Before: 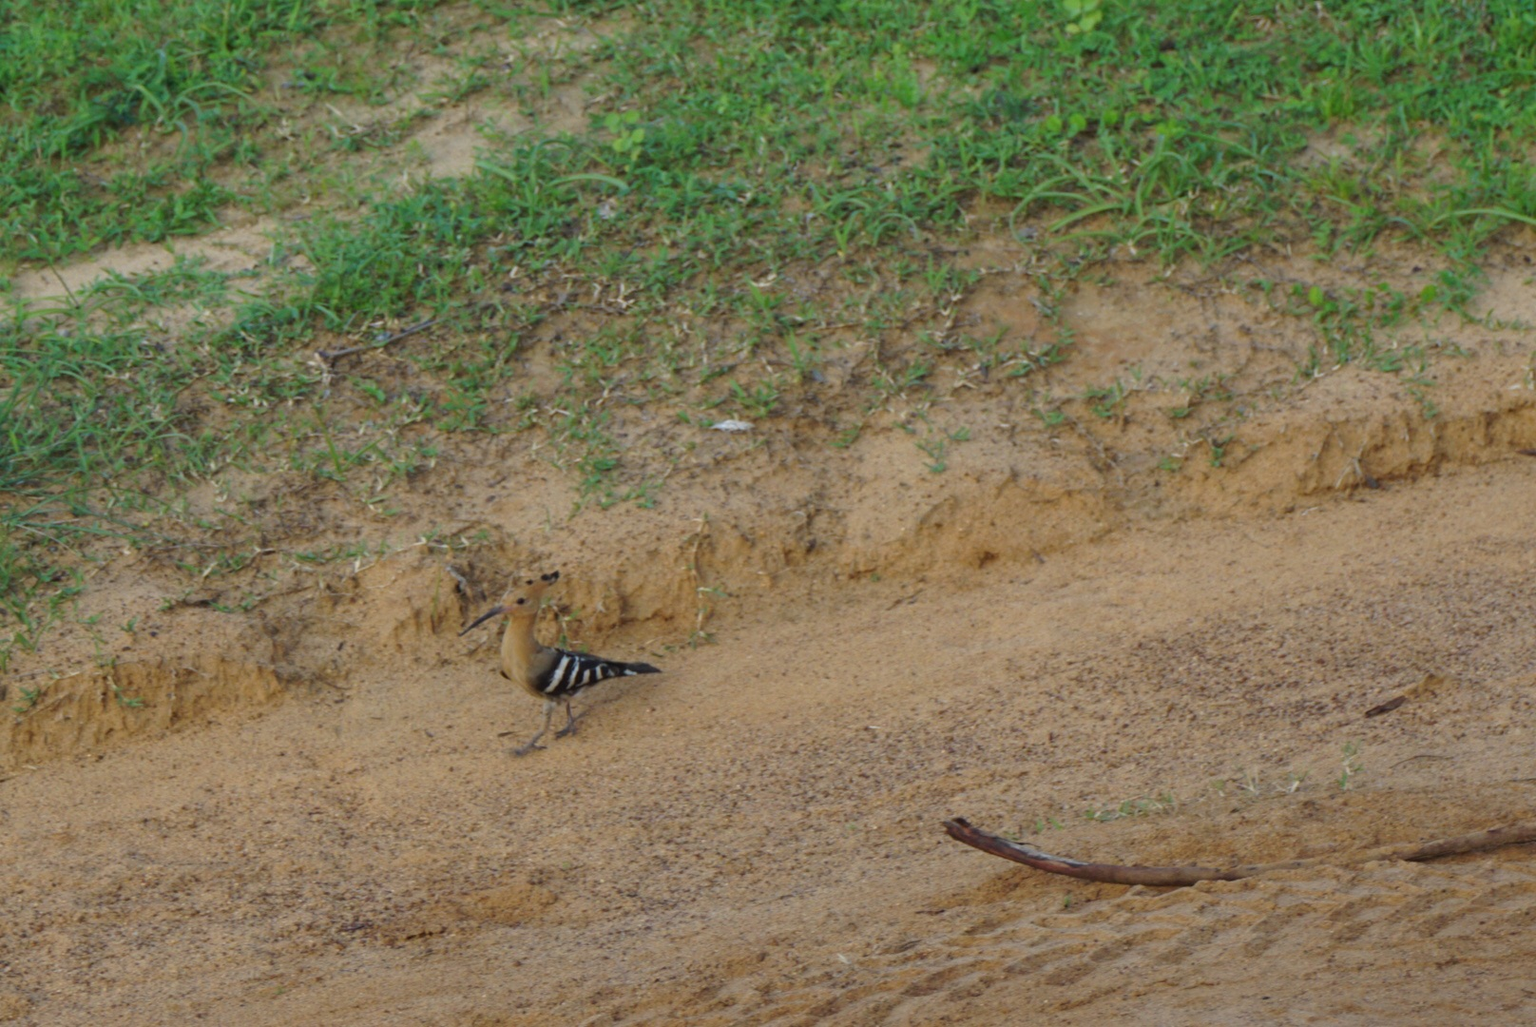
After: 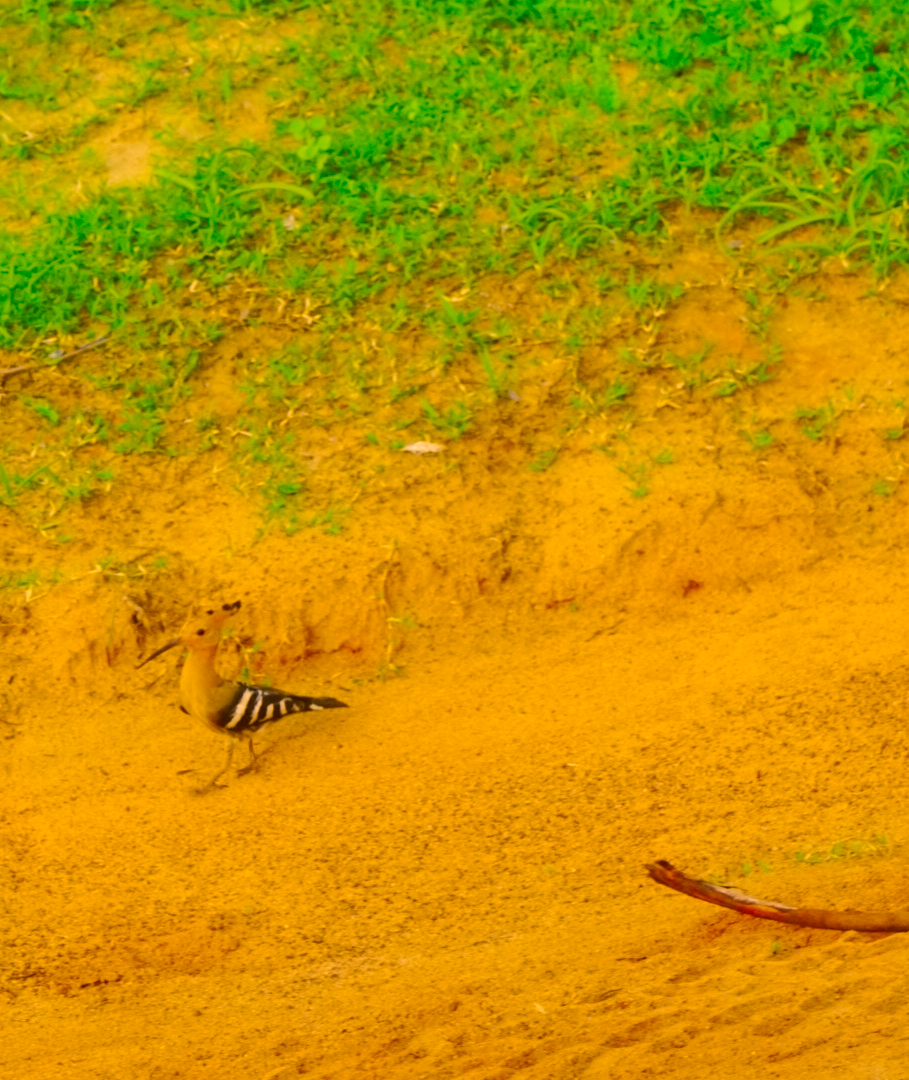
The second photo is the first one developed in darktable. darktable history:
color balance rgb: perceptual saturation grading › global saturation 36%, perceptual brilliance grading › global brilliance 10%, global vibrance 20%
contrast equalizer: y [[0.5 ×6], [0.5 ×6], [0.5 ×6], [0 ×6], [0, 0.039, 0.251, 0.29, 0.293, 0.292]]
base curve: curves: ch0 [(0, 0) (0.158, 0.273) (0.879, 0.895) (1, 1)], preserve colors none
color correction: highlights a* 10.44, highlights b* 30.04, shadows a* 2.73, shadows b* 17.51, saturation 1.72
crop: left 21.496%, right 22.254%
